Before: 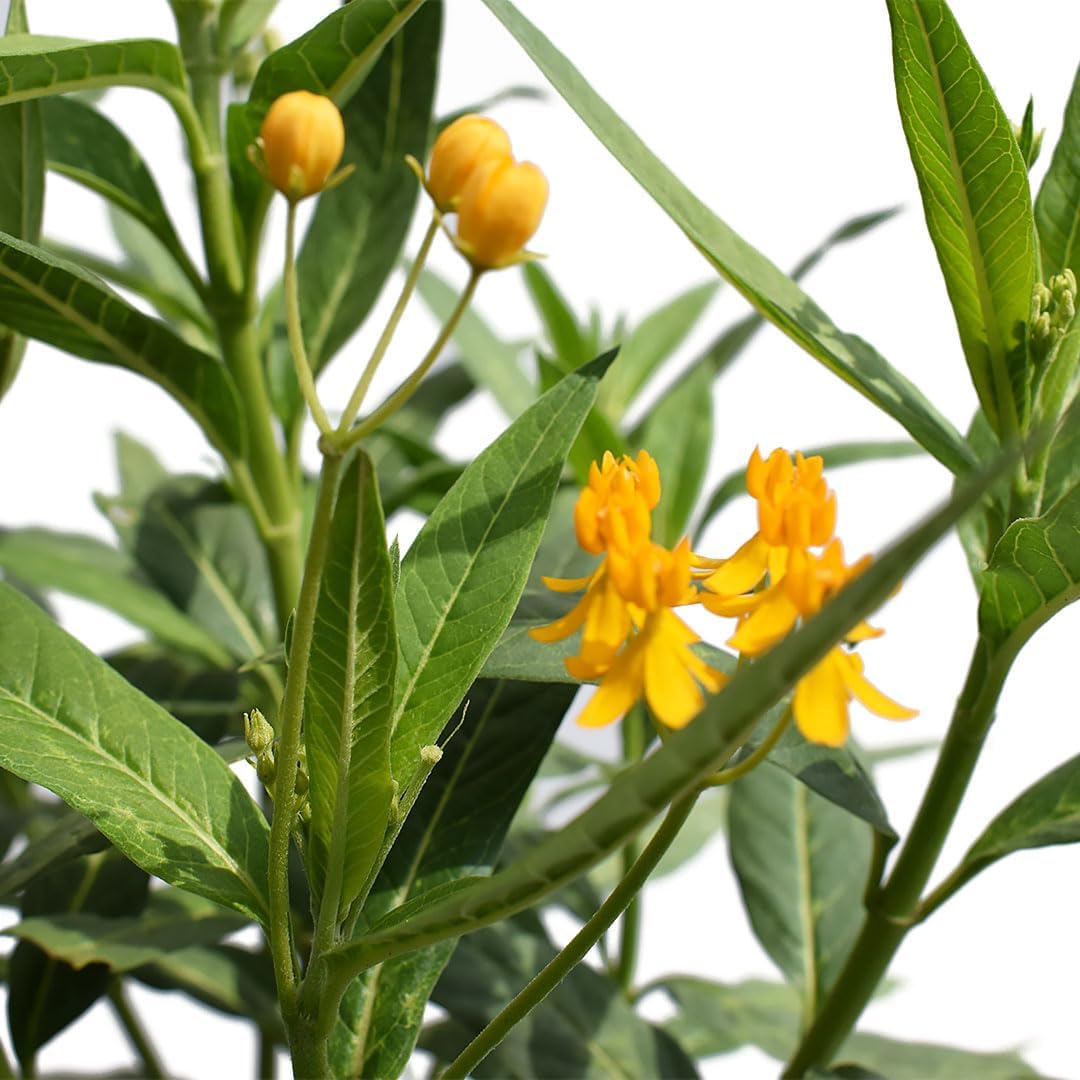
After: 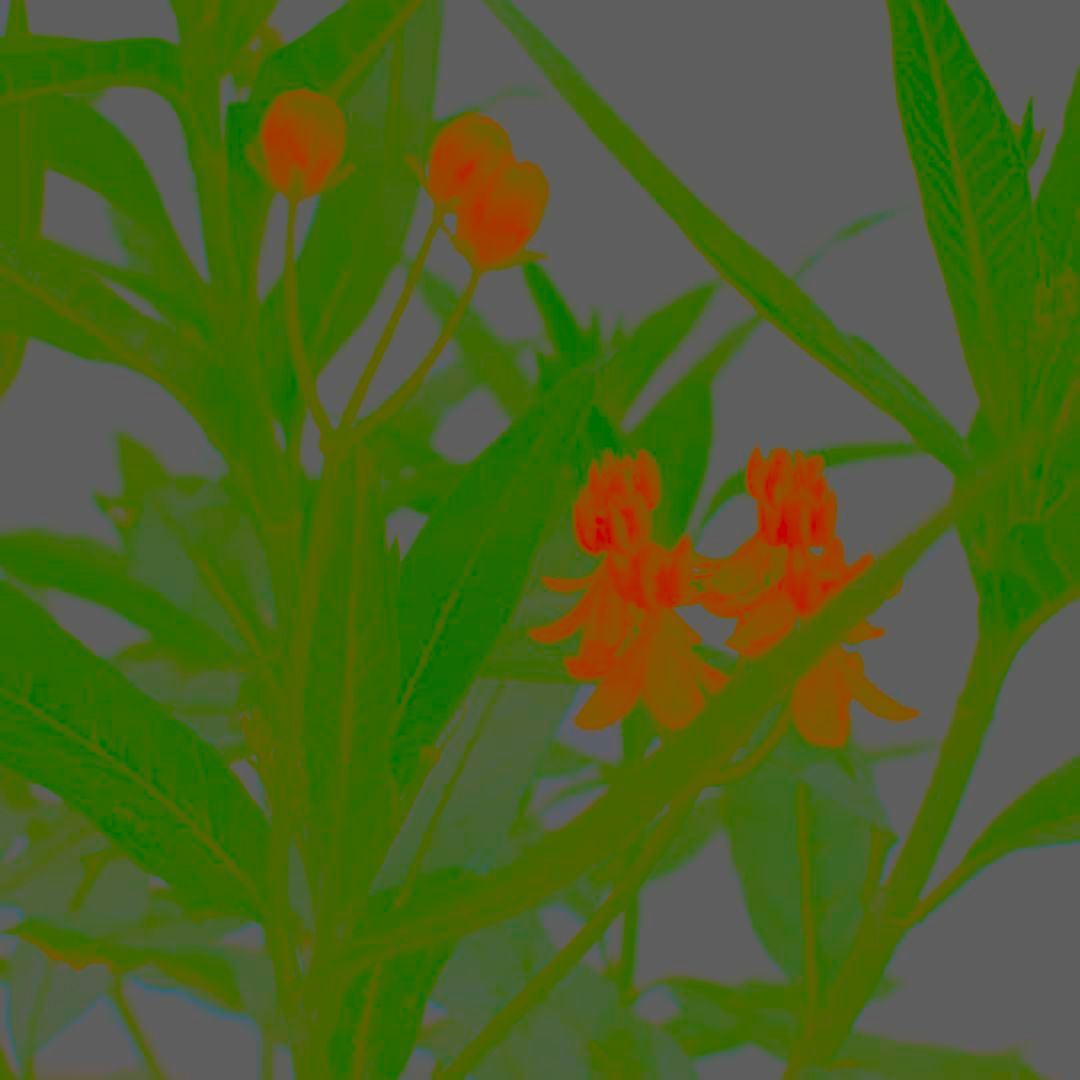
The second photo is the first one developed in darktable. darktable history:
sharpen: radius 1.4, amount 1.25, threshold 0.7
white balance: emerald 1
contrast brightness saturation: contrast -0.99, brightness -0.17, saturation 0.75
